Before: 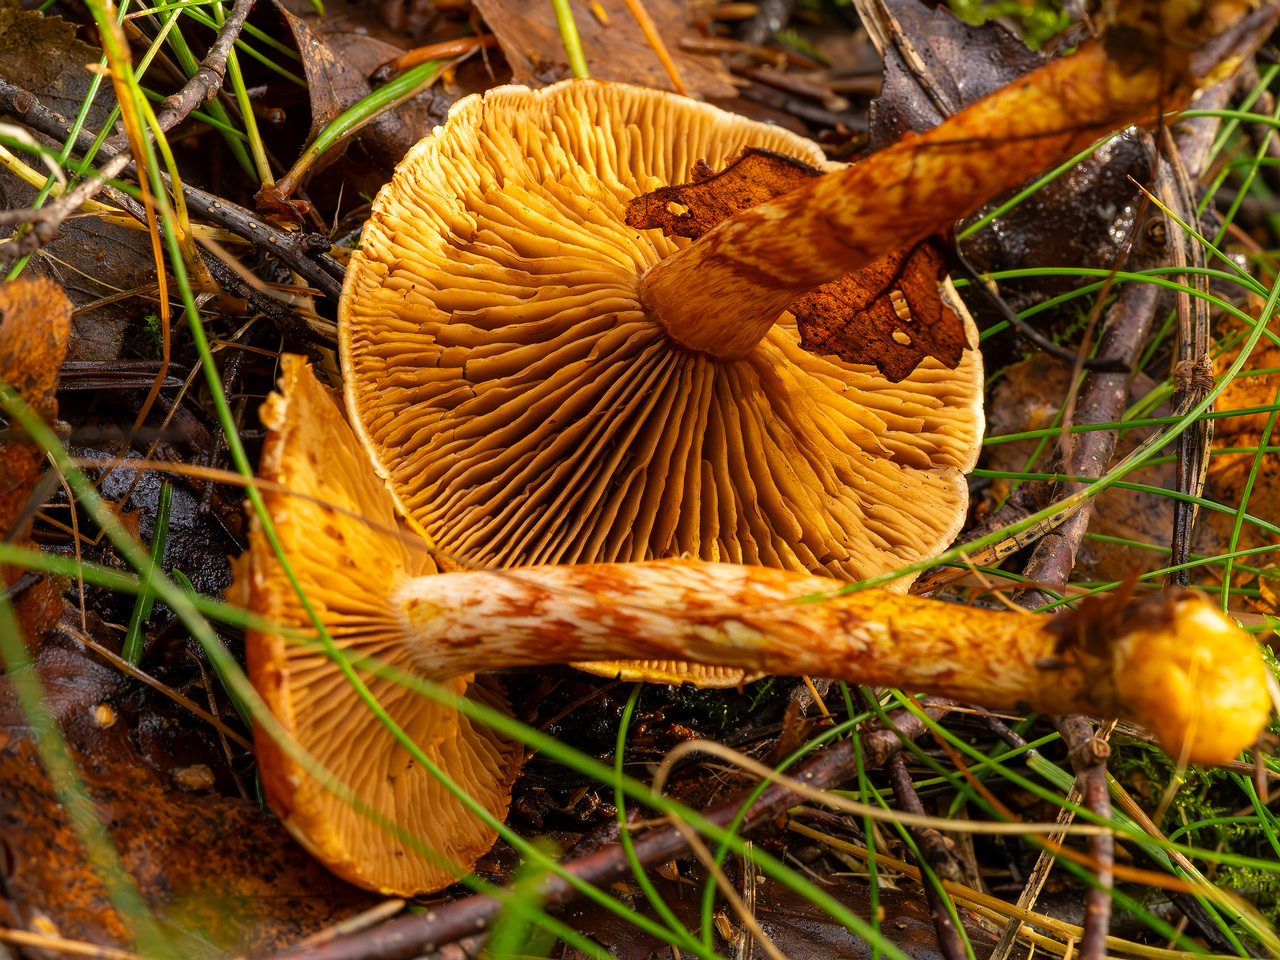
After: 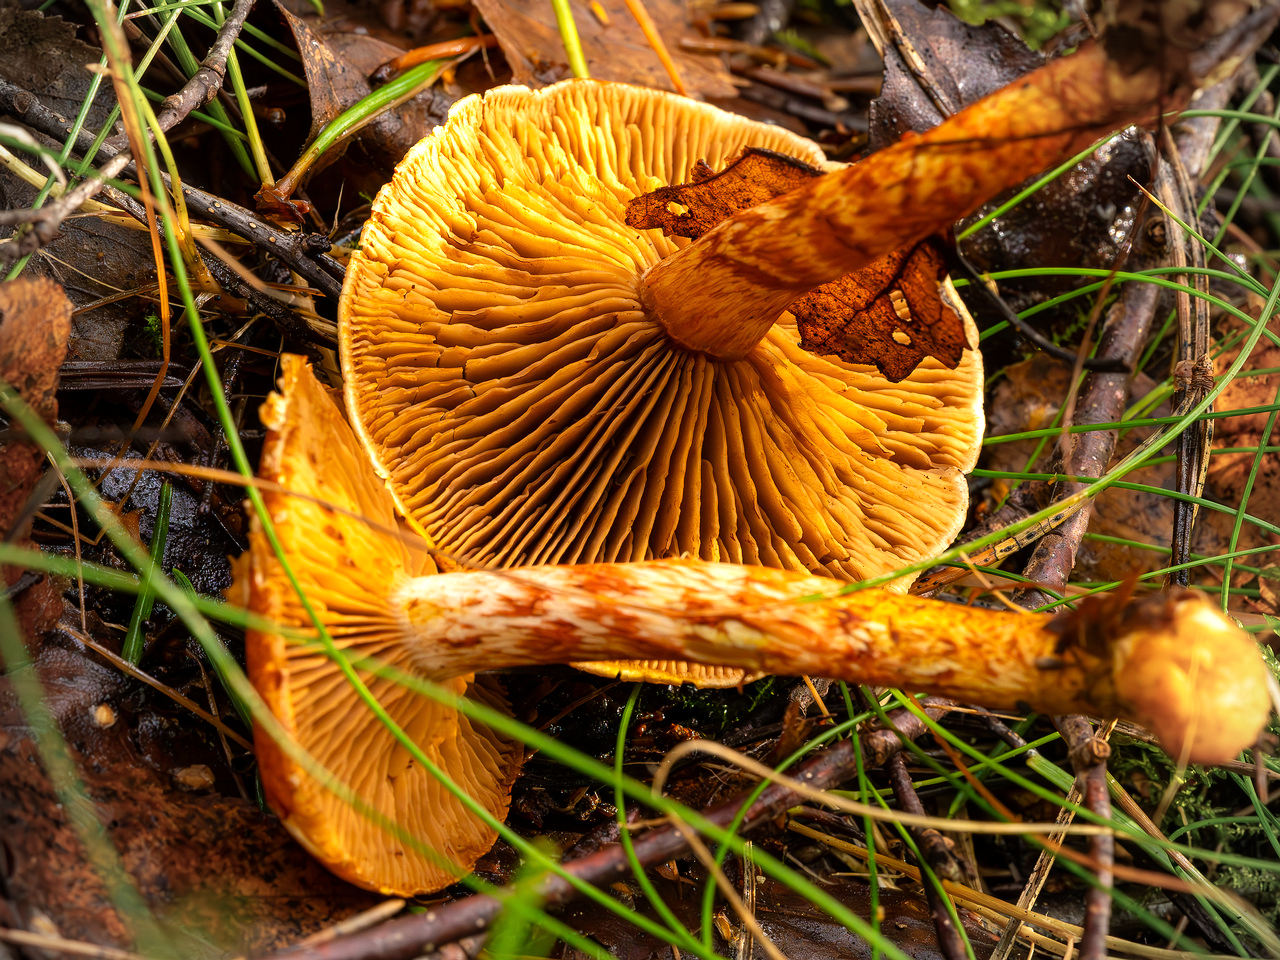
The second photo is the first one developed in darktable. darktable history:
tone equalizer: -8 EV -0.405 EV, -7 EV -0.38 EV, -6 EV -0.297 EV, -5 EV -0.186 EV, -3 EV 0.211 EV, -2 EV 0.357 EV, -1 EV 0.383 EV, +0 EV 0.398 EV
vignetting: on, module defaults
